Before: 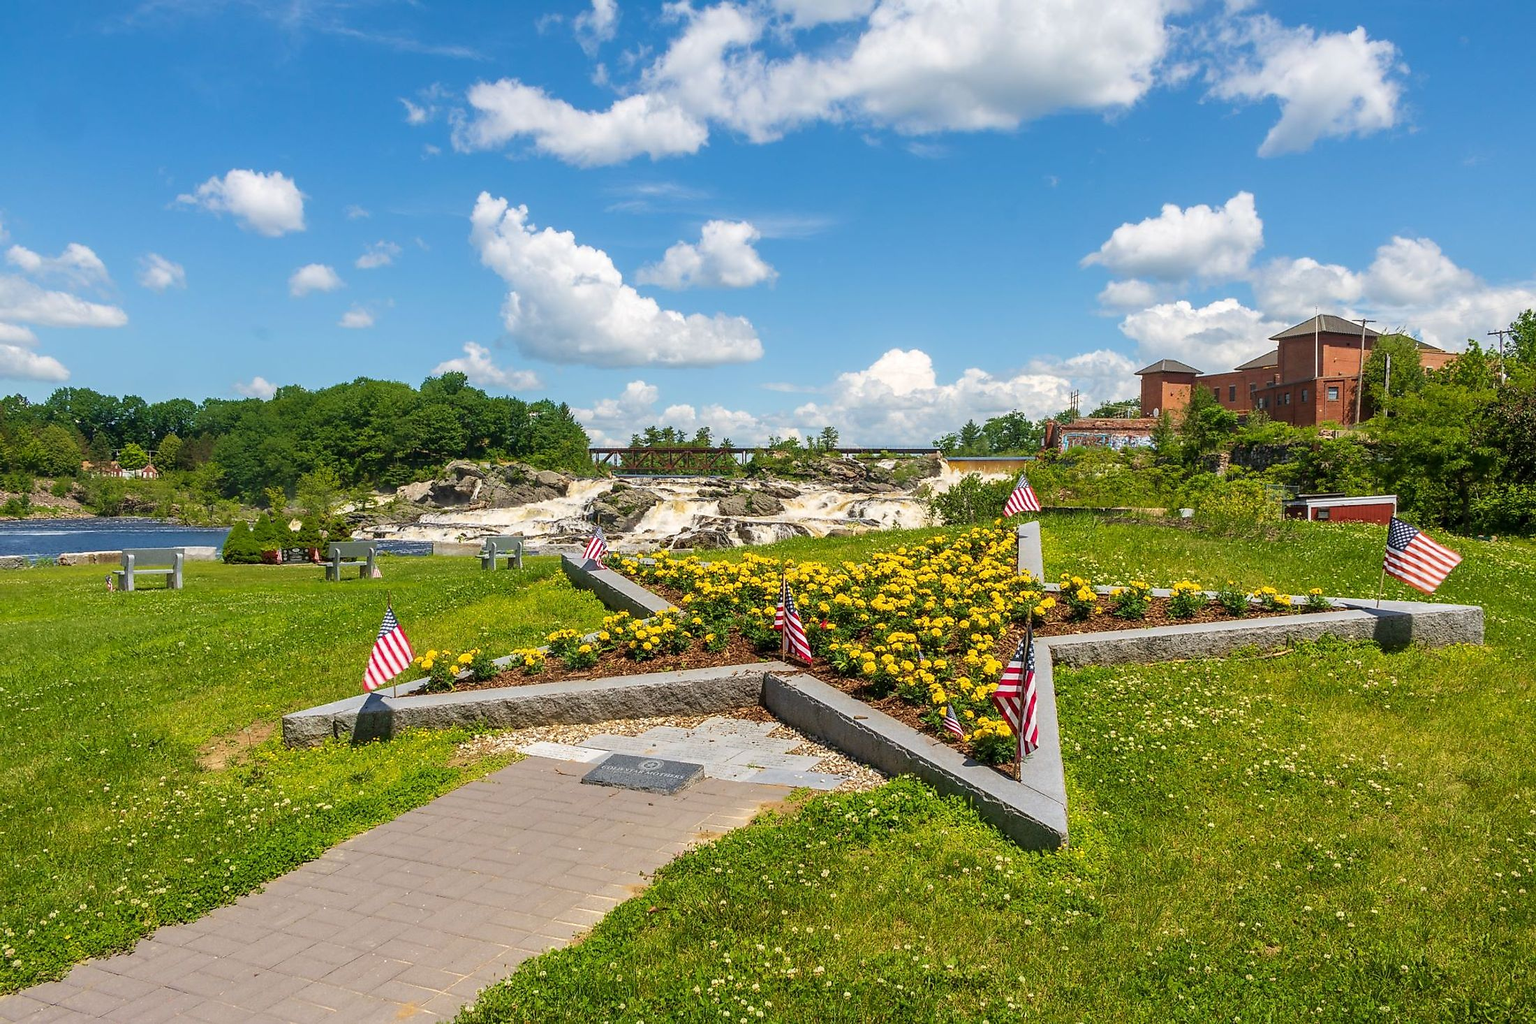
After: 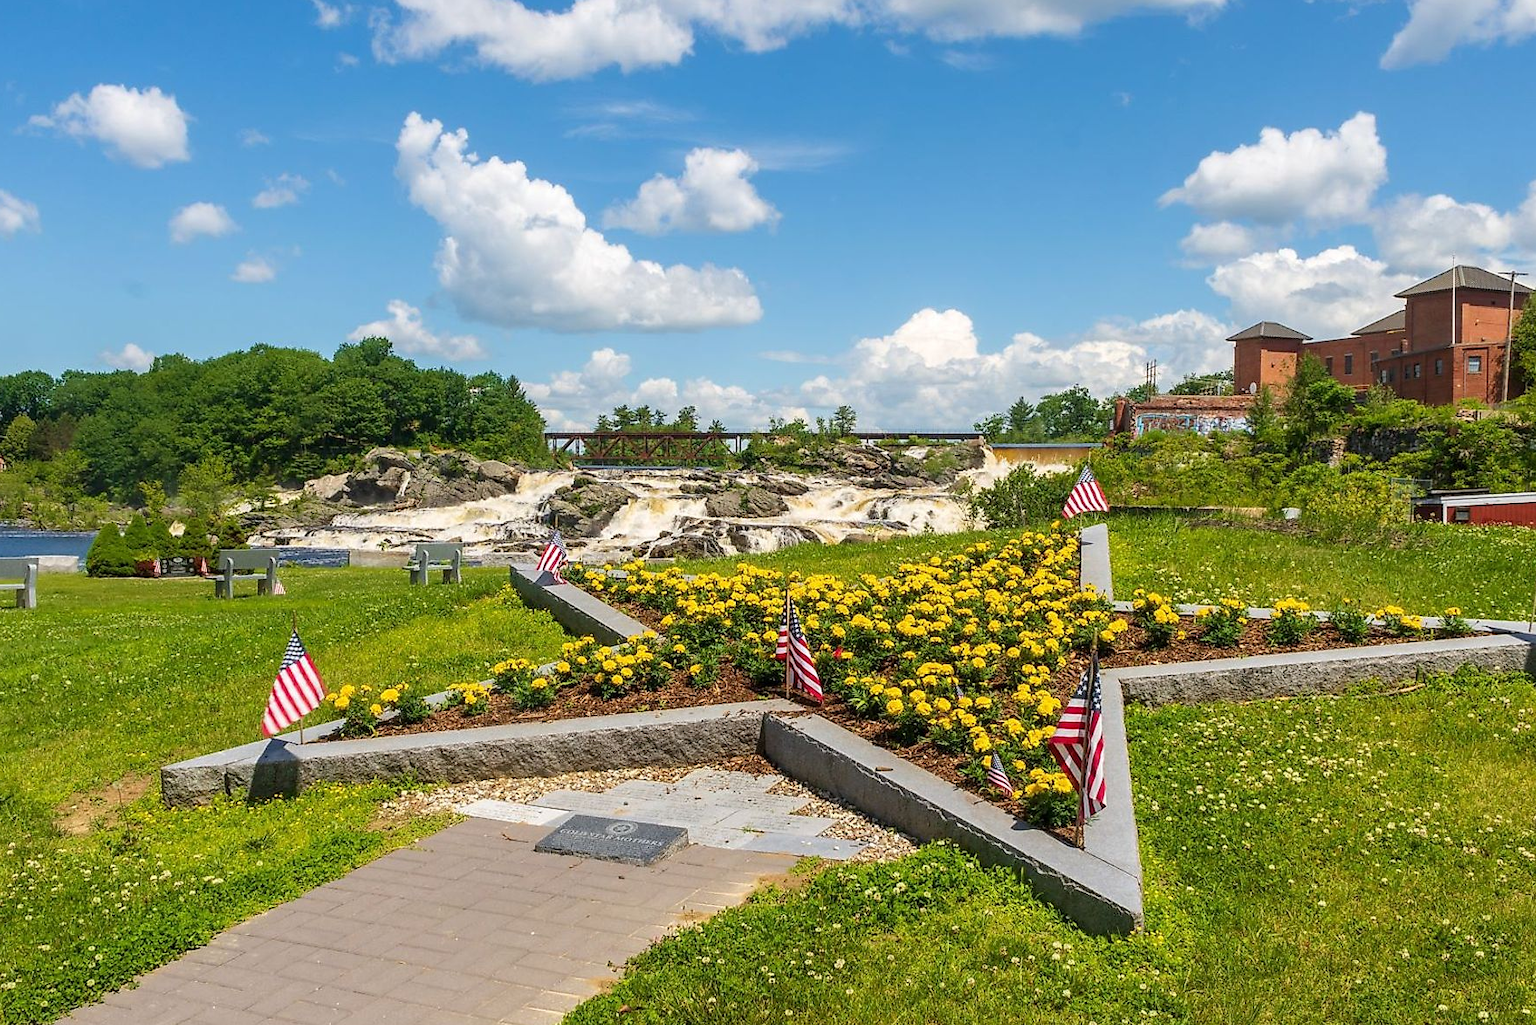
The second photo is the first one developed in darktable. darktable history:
color correction: highlights b* 0.015
crop and rotate: left 10.027%, top 9.999%, right 9.955%, bottom 9.822%
